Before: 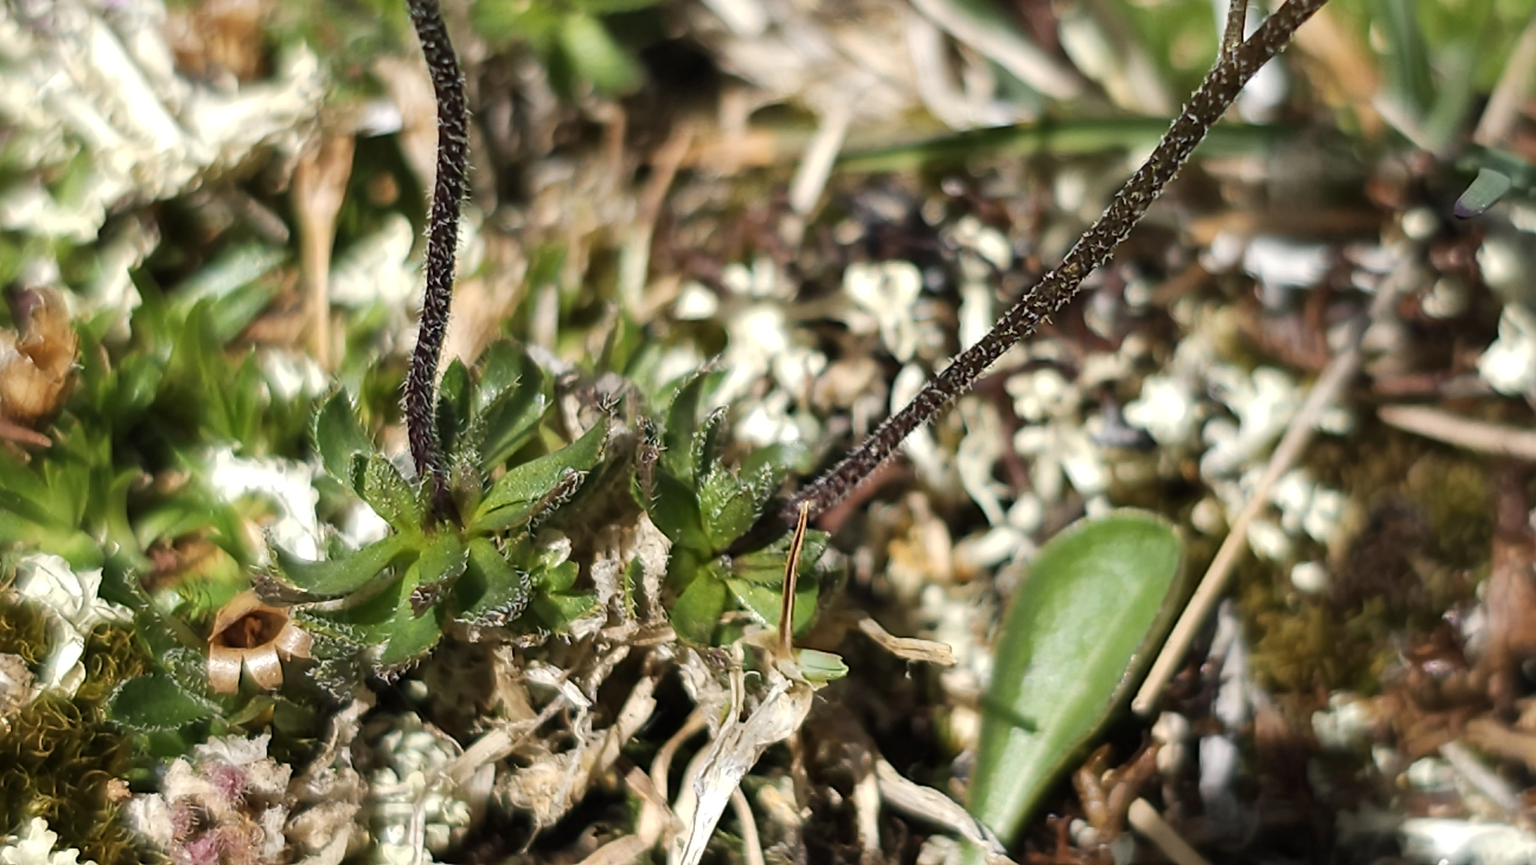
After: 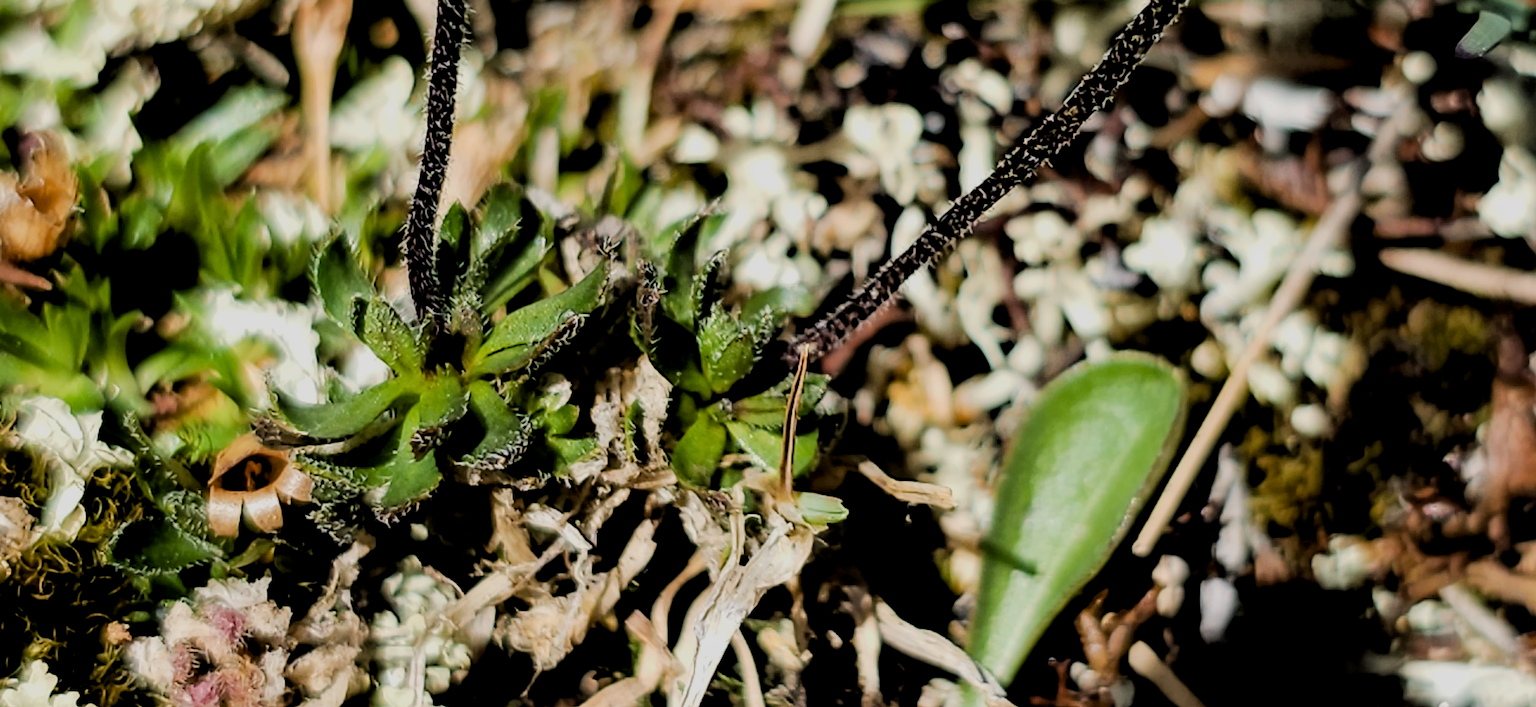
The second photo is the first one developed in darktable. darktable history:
filmic rgb: black relative exposure -2.92 EV, white relative exposure 4.56 EV, hardness 1.7, contrast 1.248
crop and rotate: top 18.203%
local contrast: highlights 100%, shadows 100%, detail 119%, midtone range 0.2
exposure: black level correction 0.01, exposure 0.016 EV, compensate exposure bias true, compensate highlight preservation false
